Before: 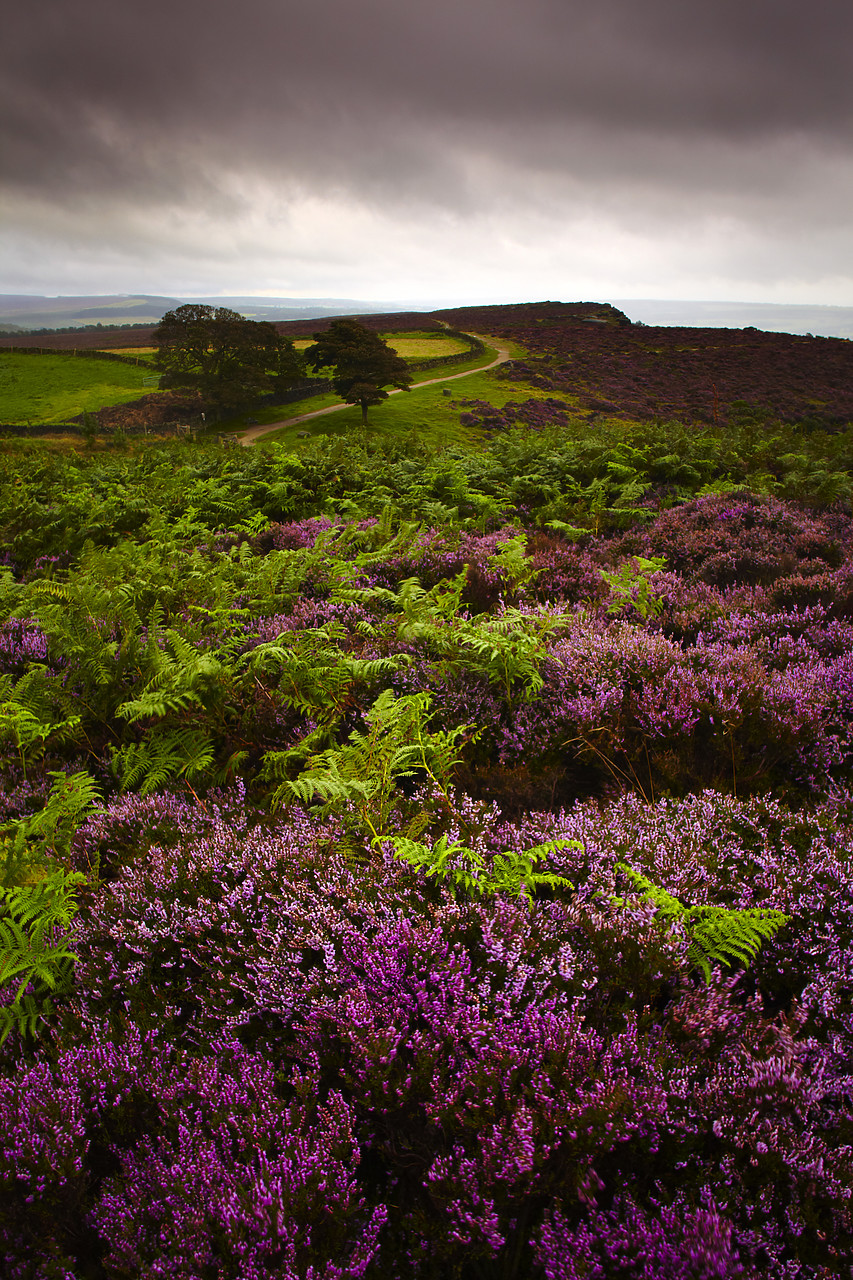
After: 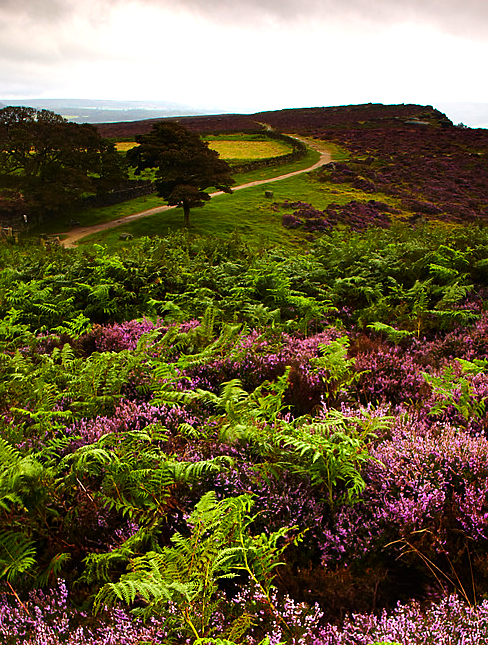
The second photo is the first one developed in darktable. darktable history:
tone equalizer: -8 EV -0.417 EV, -7 EV -0.389 EV, -6 EV -0.333 EV, -5 EV -0.222 EV, -3 EV 0.222 EV, -2 EV 0.333 EV, -1 EV 0.389 EV, +0 EV 0.417 EV, edges refinement/feathering 500, mask exposure compensation -1.57 EV, preserve details no
crop: left 20.932%, top 15.471%, right 21.848%, bottom 34.081%
sharpen: radius 1.272, amount 0.305, threshold 0
